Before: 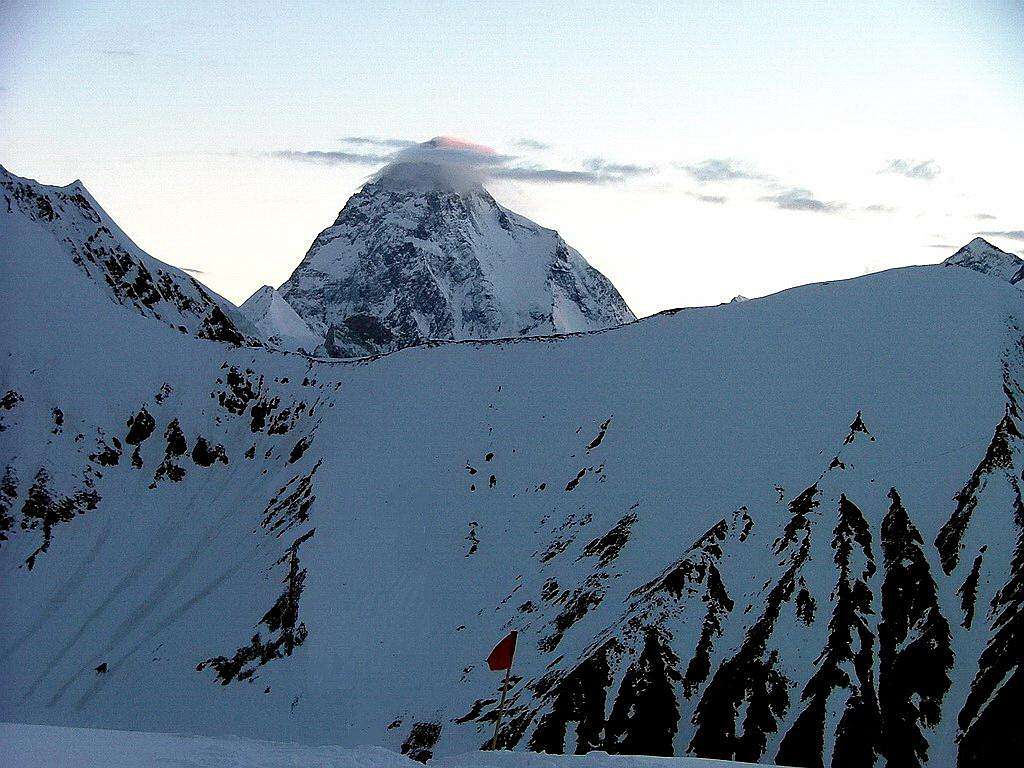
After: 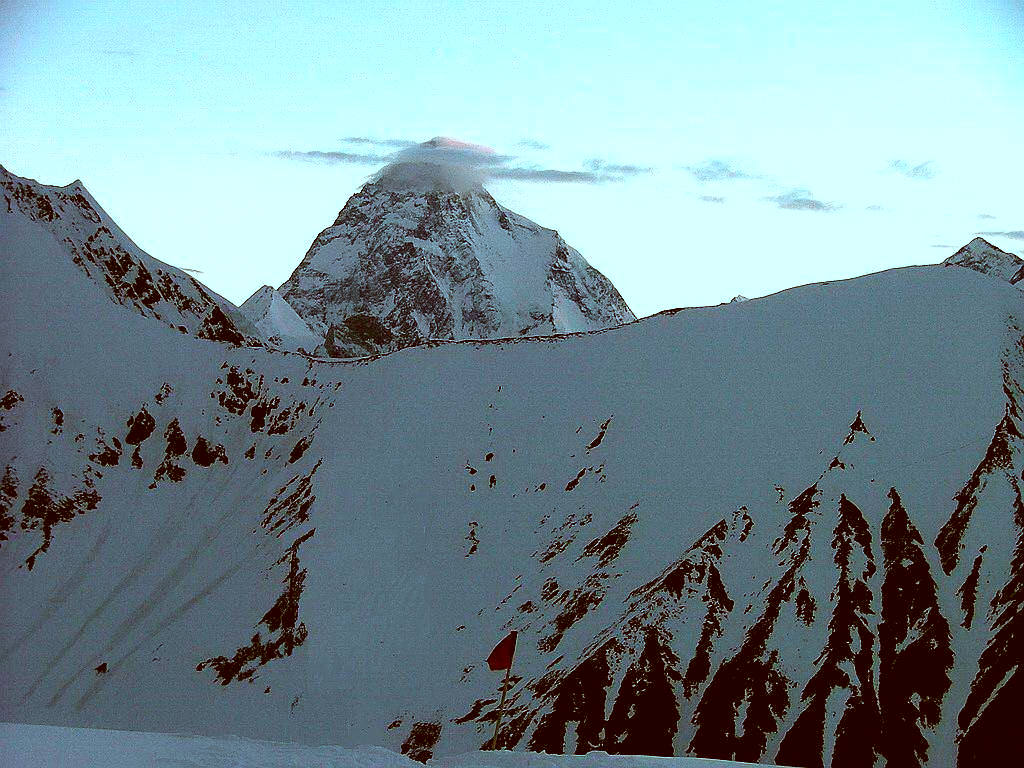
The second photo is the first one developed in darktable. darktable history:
color correction: highlights a* -14.62, highlights b* -16.22, shadows a* 10.12, shadows b* 29.4
exposure: exposure 0.161 EV, compensate highlight preservation false
